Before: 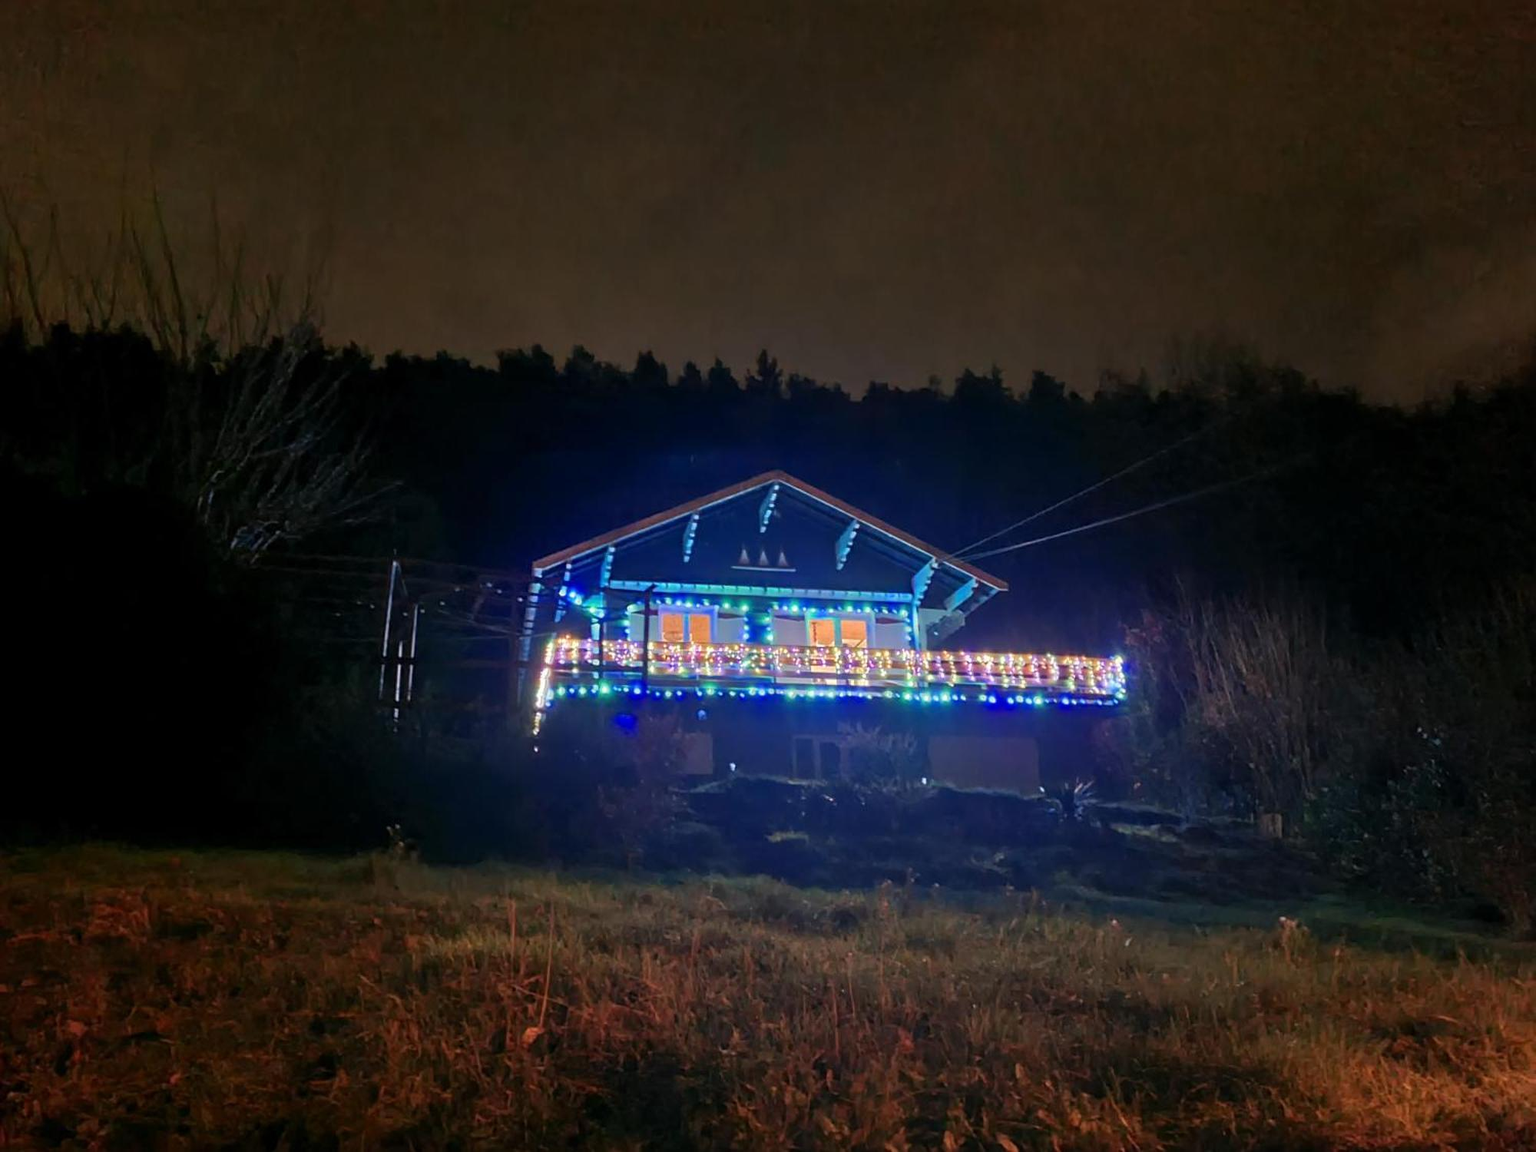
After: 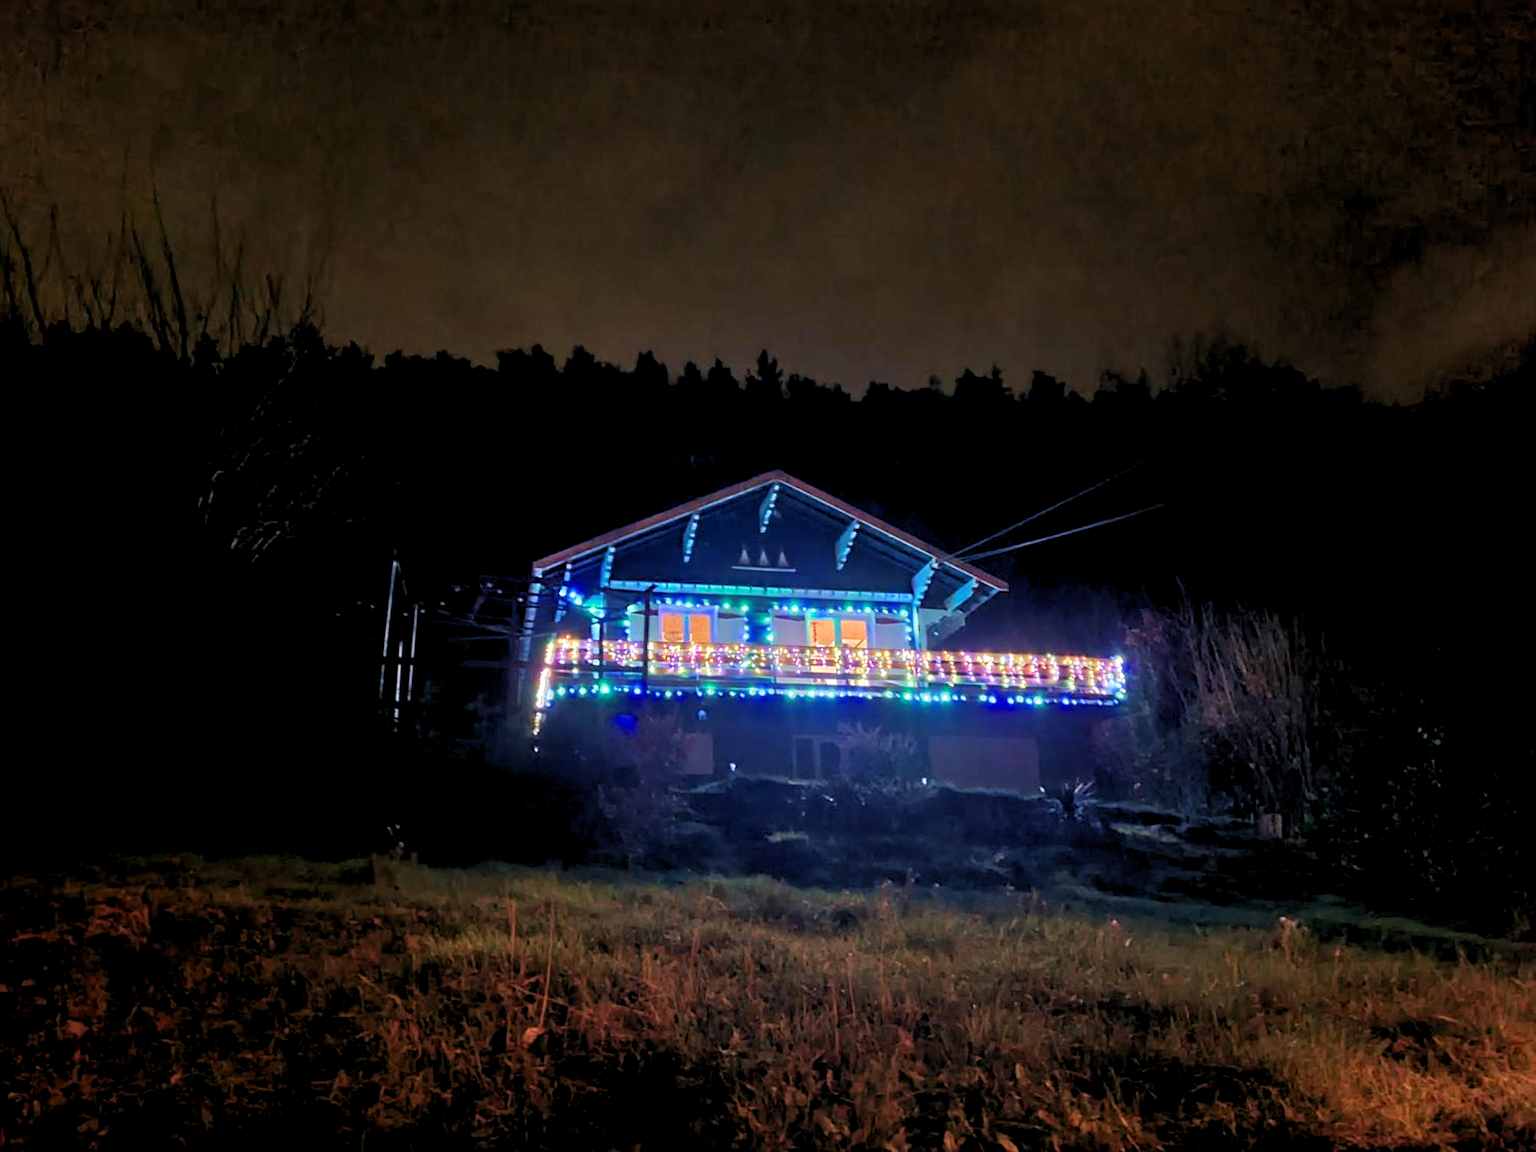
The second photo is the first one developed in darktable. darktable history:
rgb levels: levels [[0.01, 0.419, 0.839], [0, 0.5, 1], [0, 0.5, 1]]
velvia: on, module defaults
